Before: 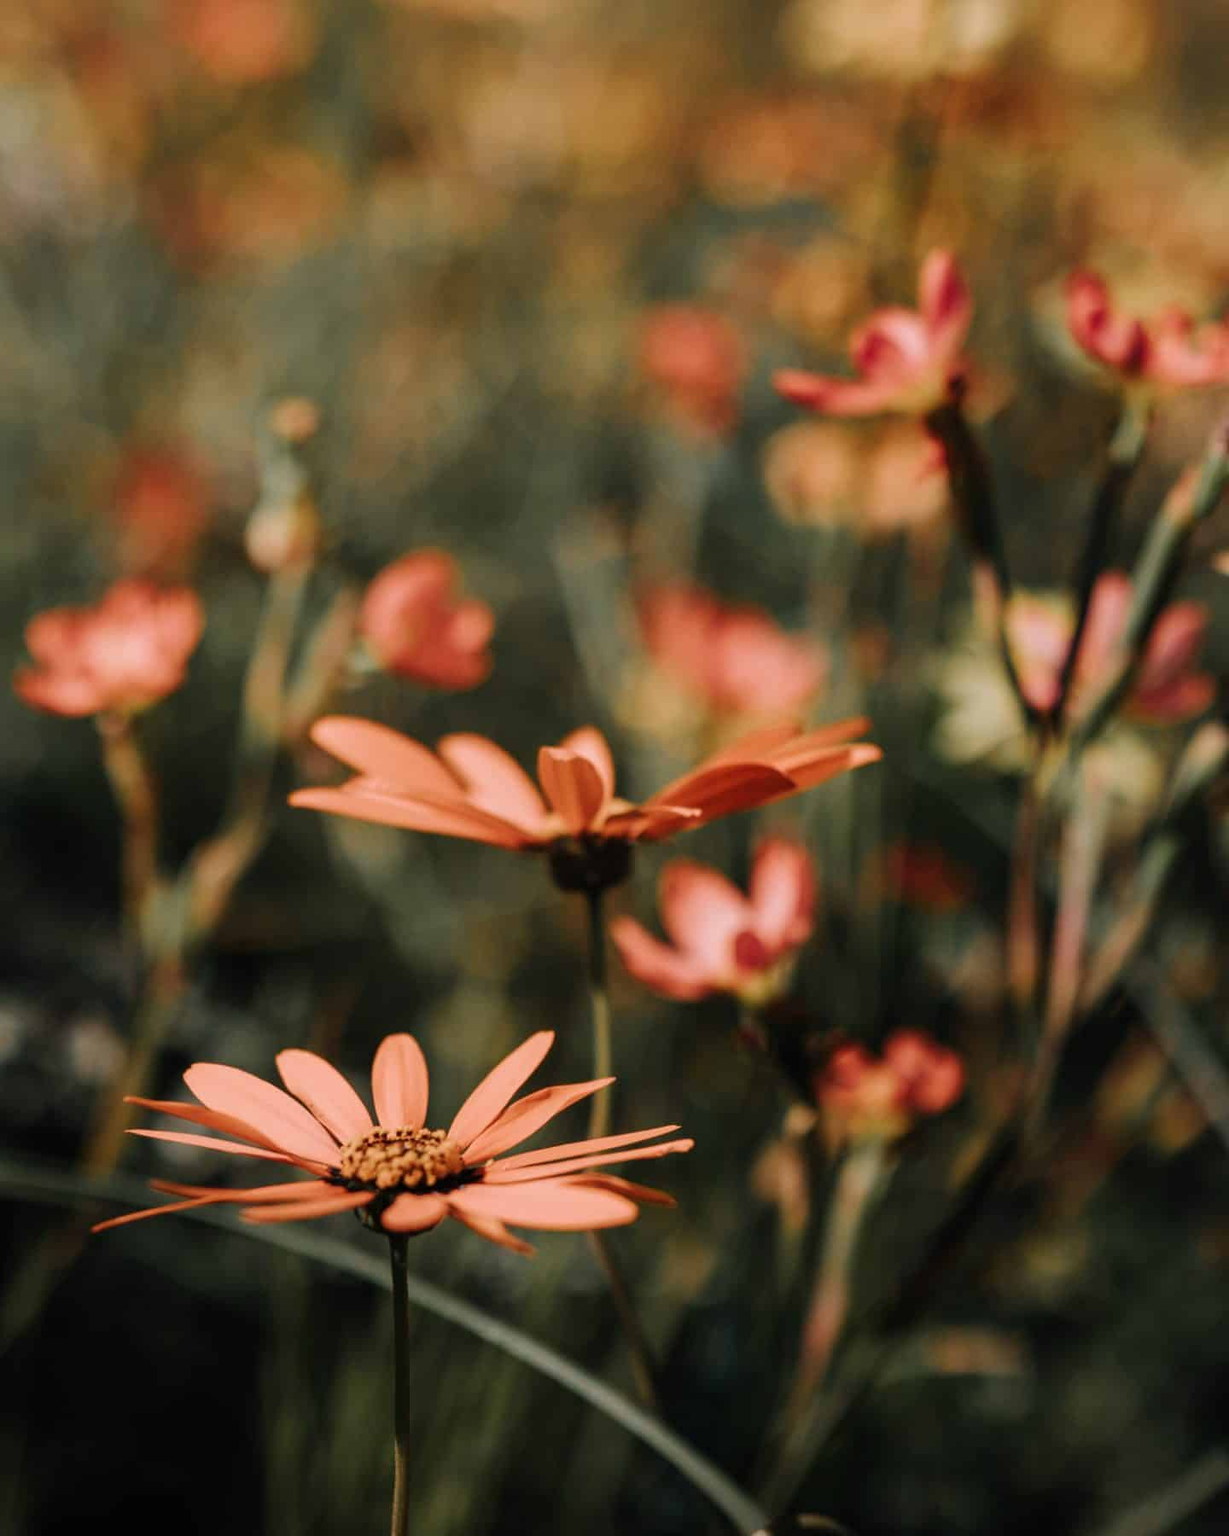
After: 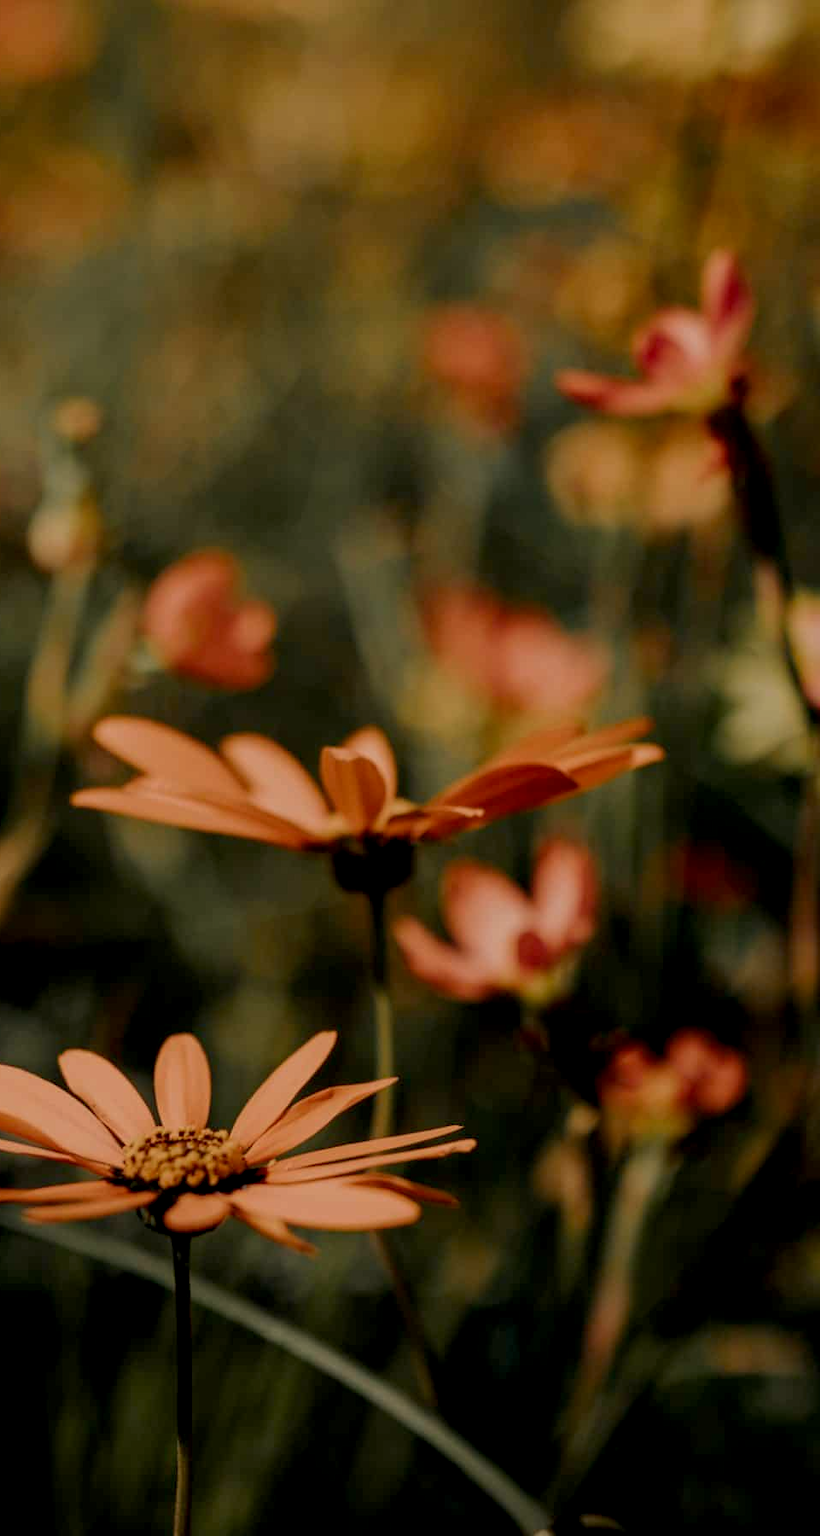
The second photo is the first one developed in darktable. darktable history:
color correction: highlights a* 1.39, highlights b* 17.83
exposure: black level correction 0.009, exposure -0.637 EV, compensate highlight preservation false
crop and rotate: left 17.732%, right 15.423%
